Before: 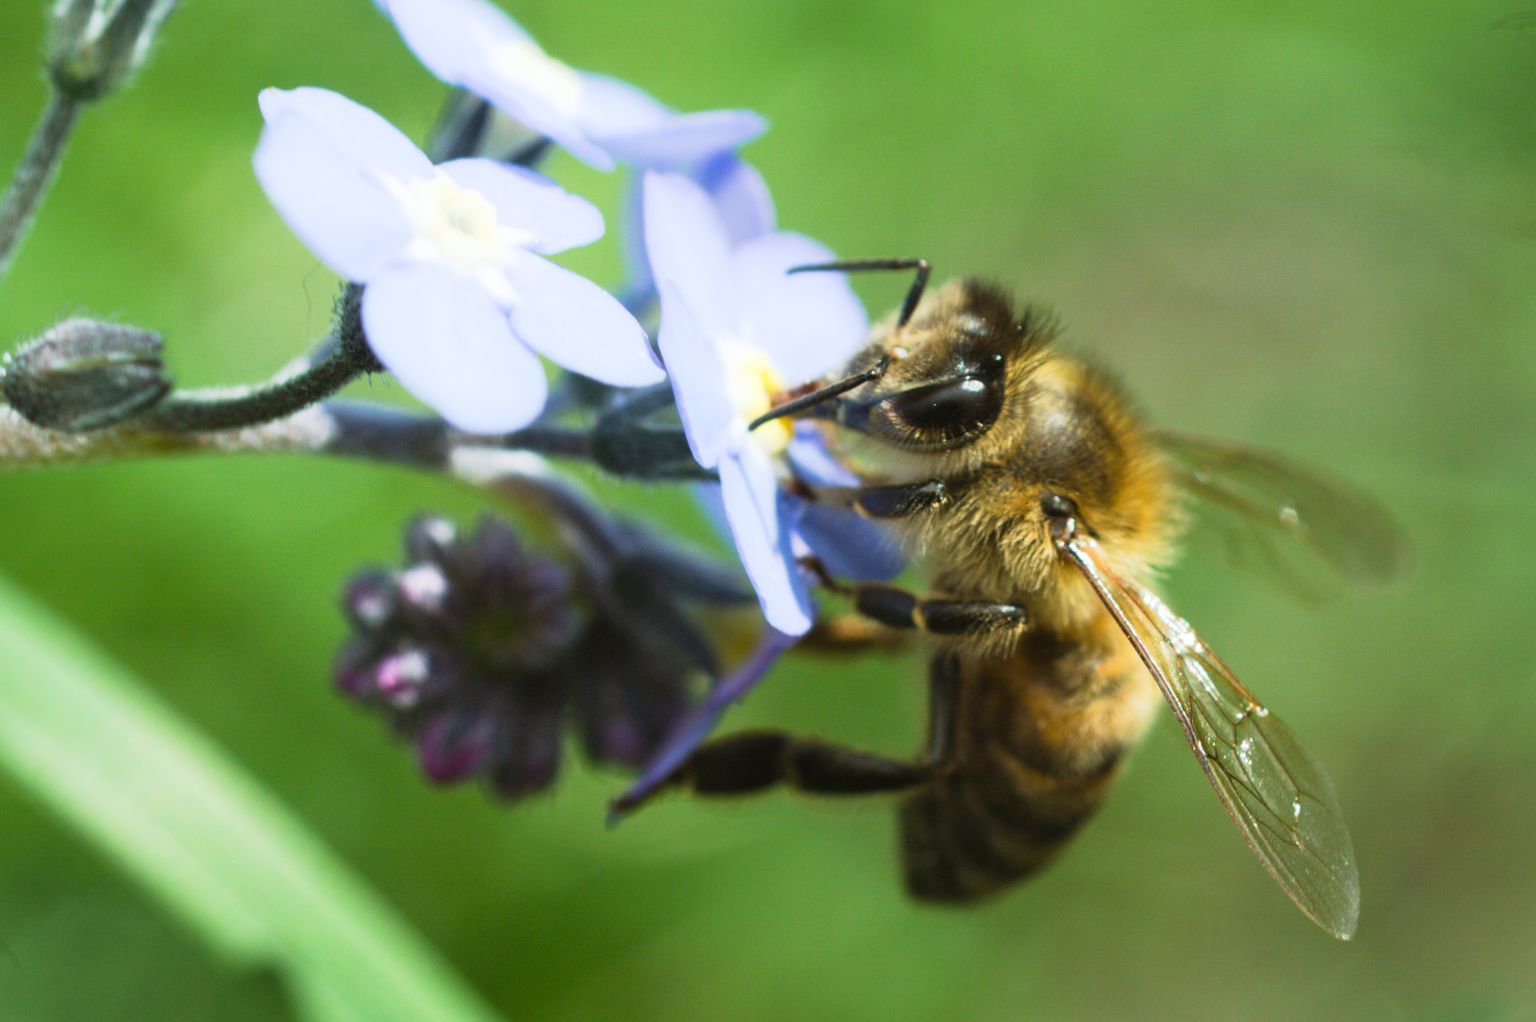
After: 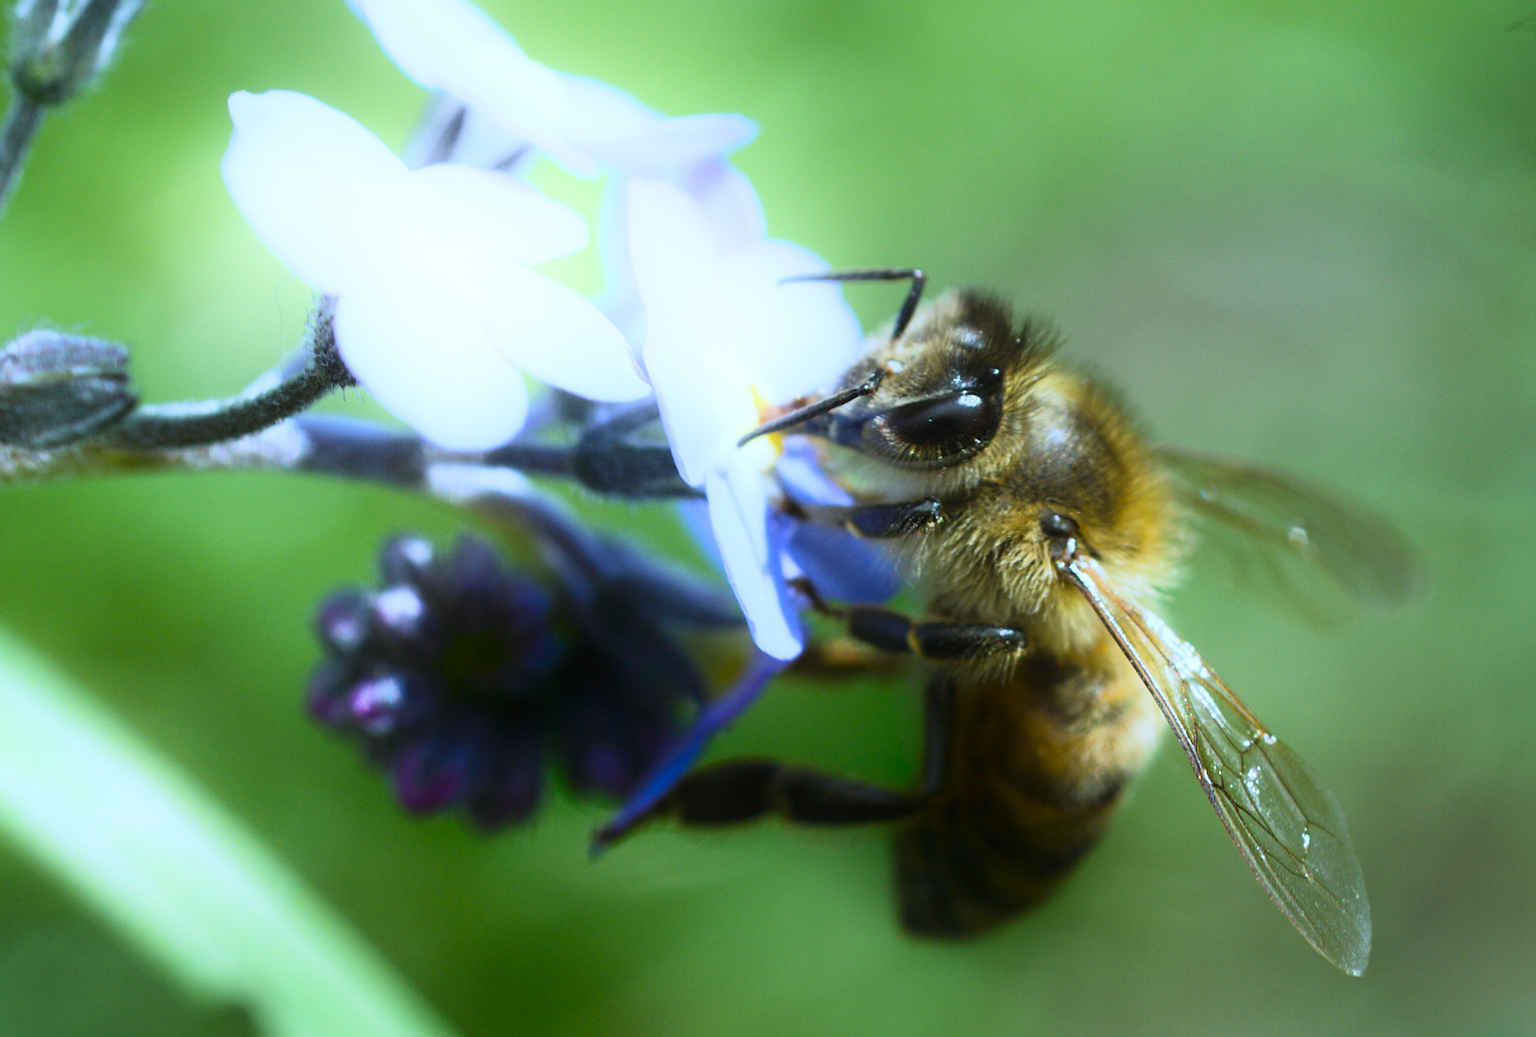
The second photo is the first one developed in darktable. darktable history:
shadows and highlights: shadows -90, highlights 90, soften with gaussian
tone equalizer: on, module defaults
sharpen: on, module defaults
crop and rotate: left 2.536%, right 1.107%, bottom 2.246%
white balance: red 0.871, blue 1.249
